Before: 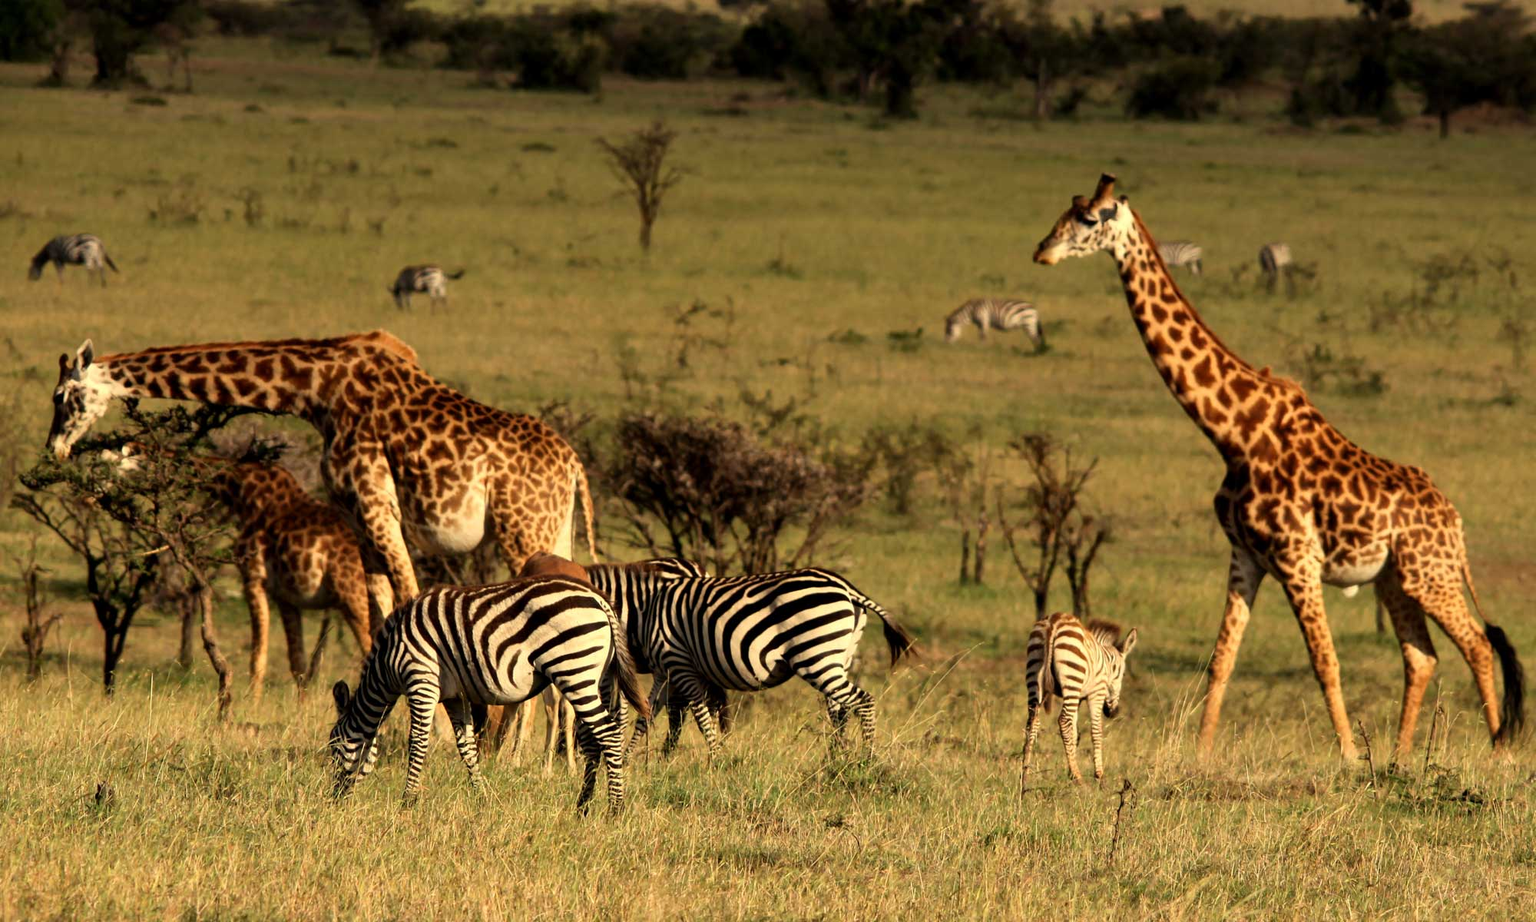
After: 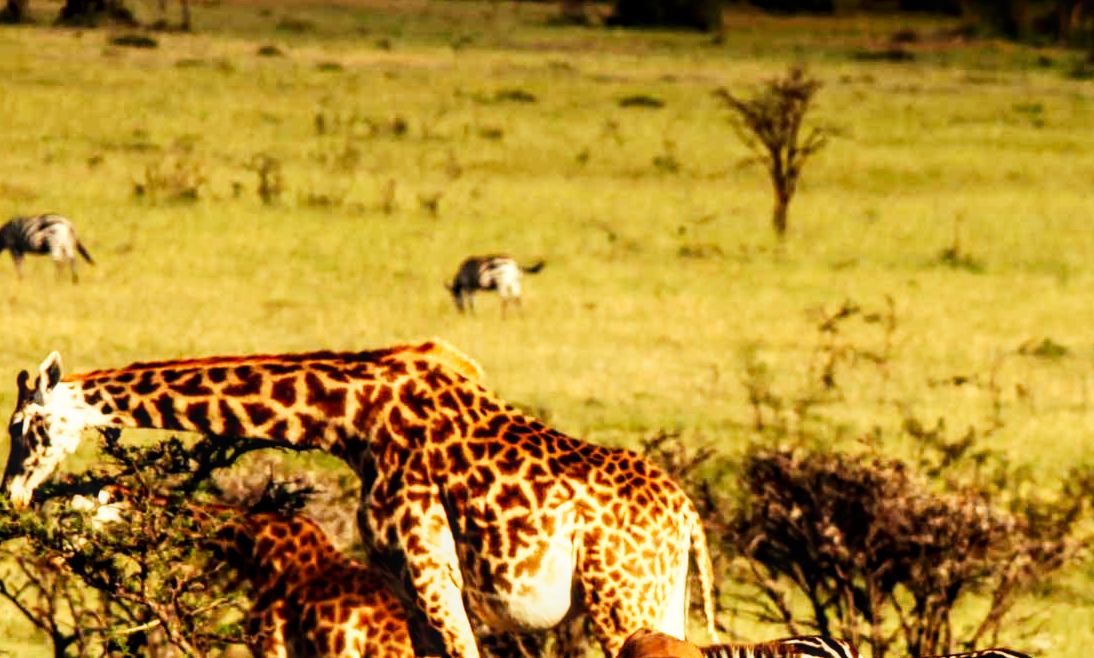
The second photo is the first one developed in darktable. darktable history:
crop and rotate: left 3.047%, top 7.509%, right 42.236%, bottom 37.598%
base curve: curves: ch0 [(0, 0) (0.007, 0.004) (0.027, 0.03) (0.046, 0.07) (0.207, 0.54) (0.442, 0.872) (0.673, 0.972) (1, 1)], preserve colors none
exposure: exposure 0.2 EV, compensate highlight preservation false
local contrast: on, module defaults
shadows and highlights: shadows -70, highlights 35, soften with gaussian
